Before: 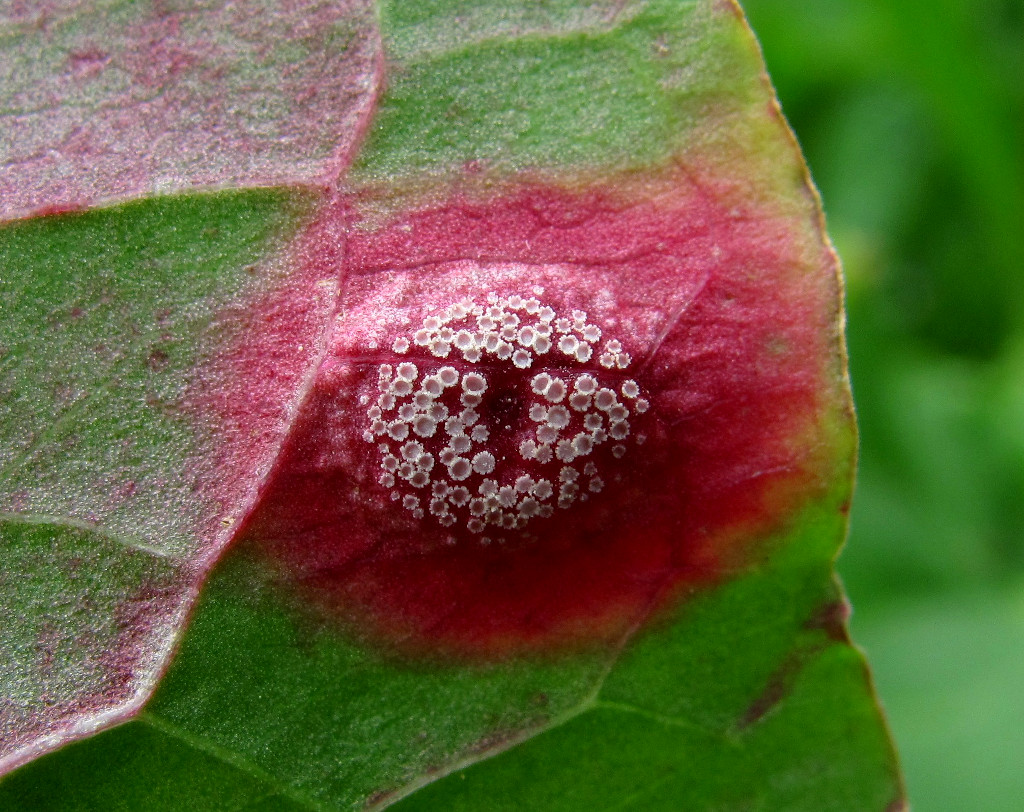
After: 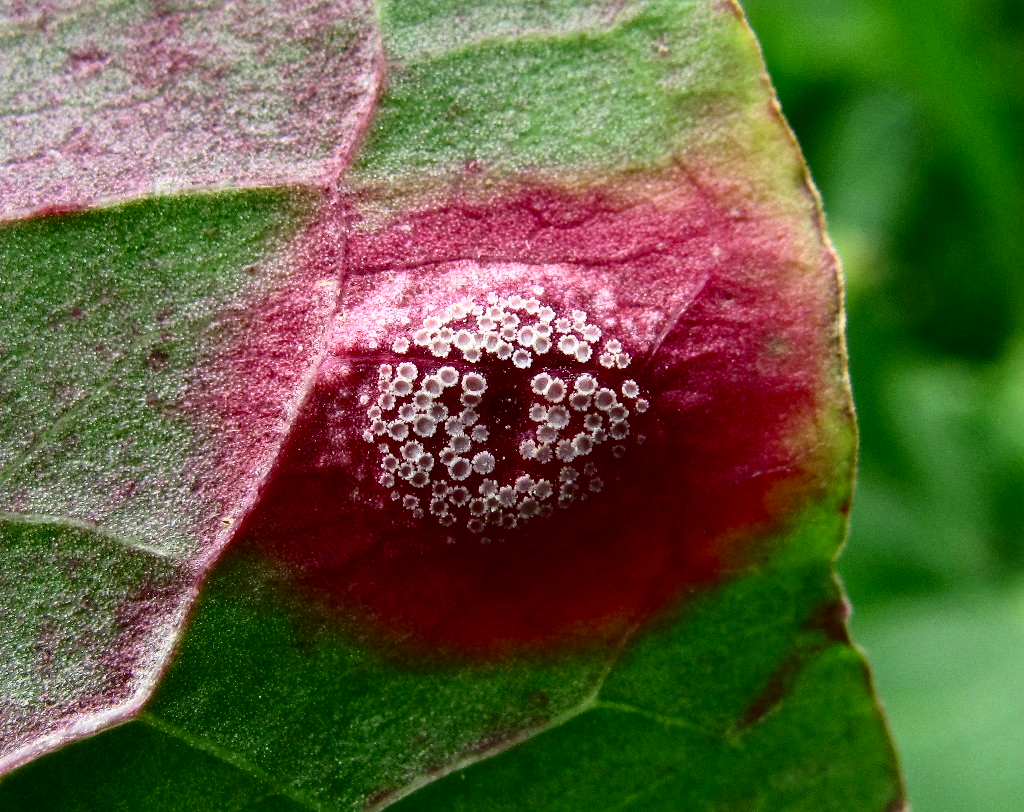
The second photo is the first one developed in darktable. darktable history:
local contrast: mode bilateral grid, contrast 28, coarseness 16, detail 116%, midtone range 0.2
contrast brightness saturation: contrast 0.284
